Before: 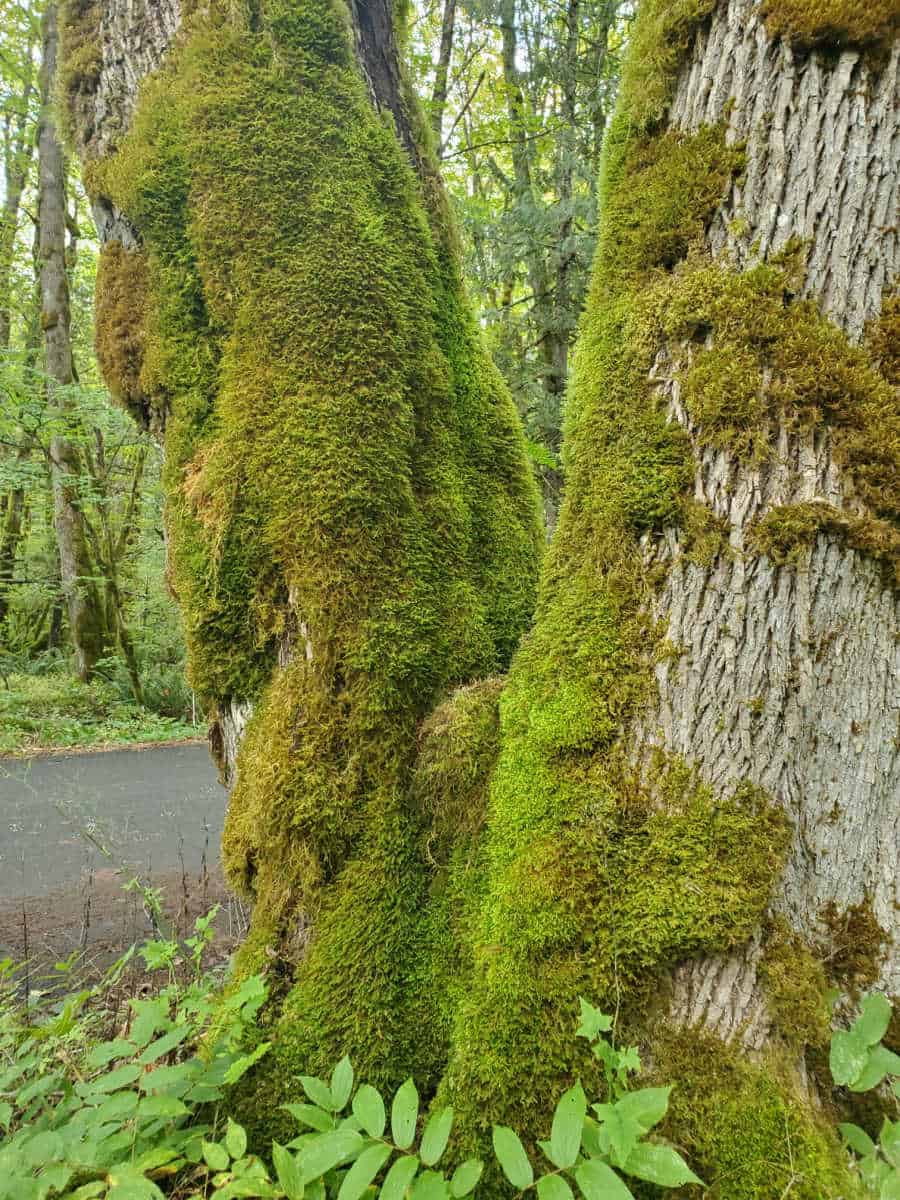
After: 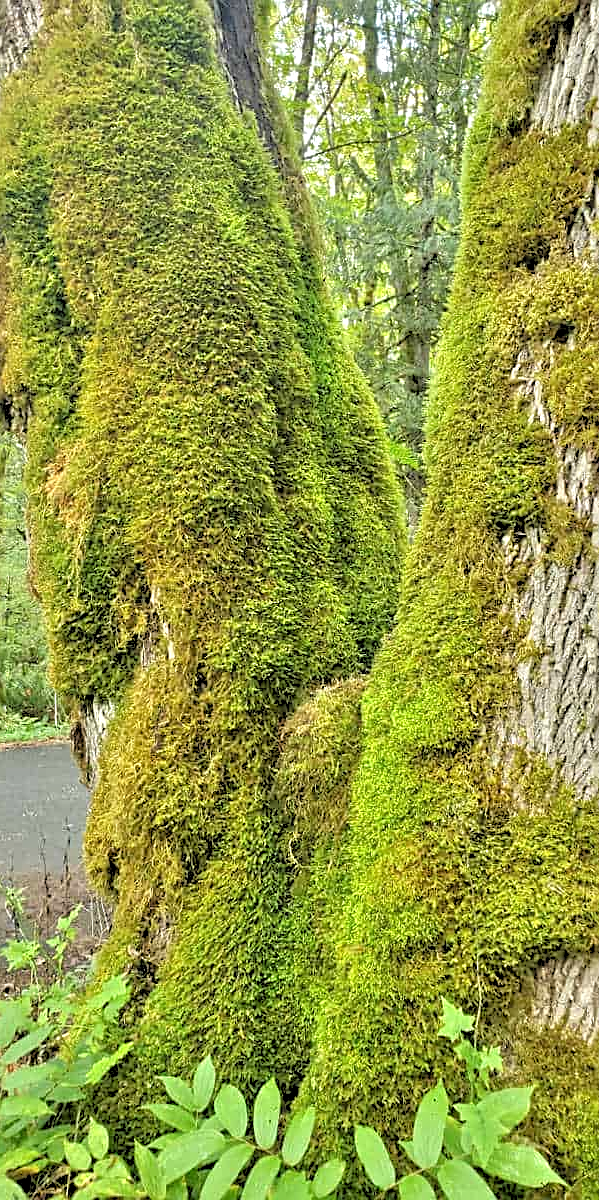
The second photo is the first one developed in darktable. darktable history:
rgb levels: levels [[0.034, 0.472, 0.904], [0, 0.5, 1], [0, 0.5, 1]]
sharpen: on, module defaults
crop: left 15.419%, right 17.914%
tone equalizer: -7 EV 0.15 EV, -6 EV 0.6 EV, -5 EV 1.15 EV, -4 EV 1.33 EV, -3 EV 1.15 EV, -2 EV 0.6 EV, -1 EV 0.15 EV, mask exposure compensation -0.5 EV
